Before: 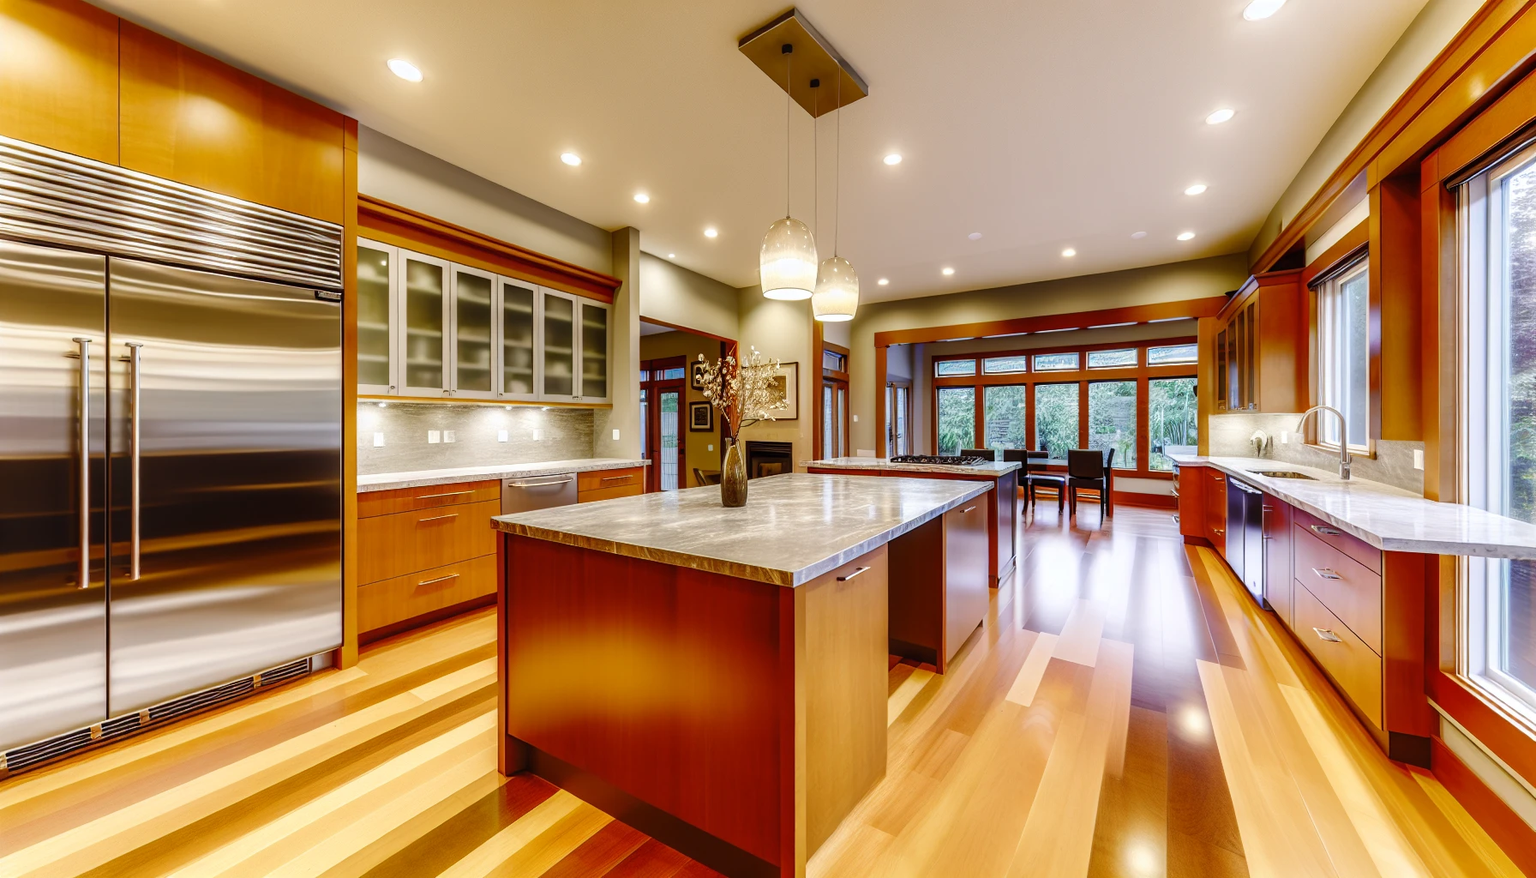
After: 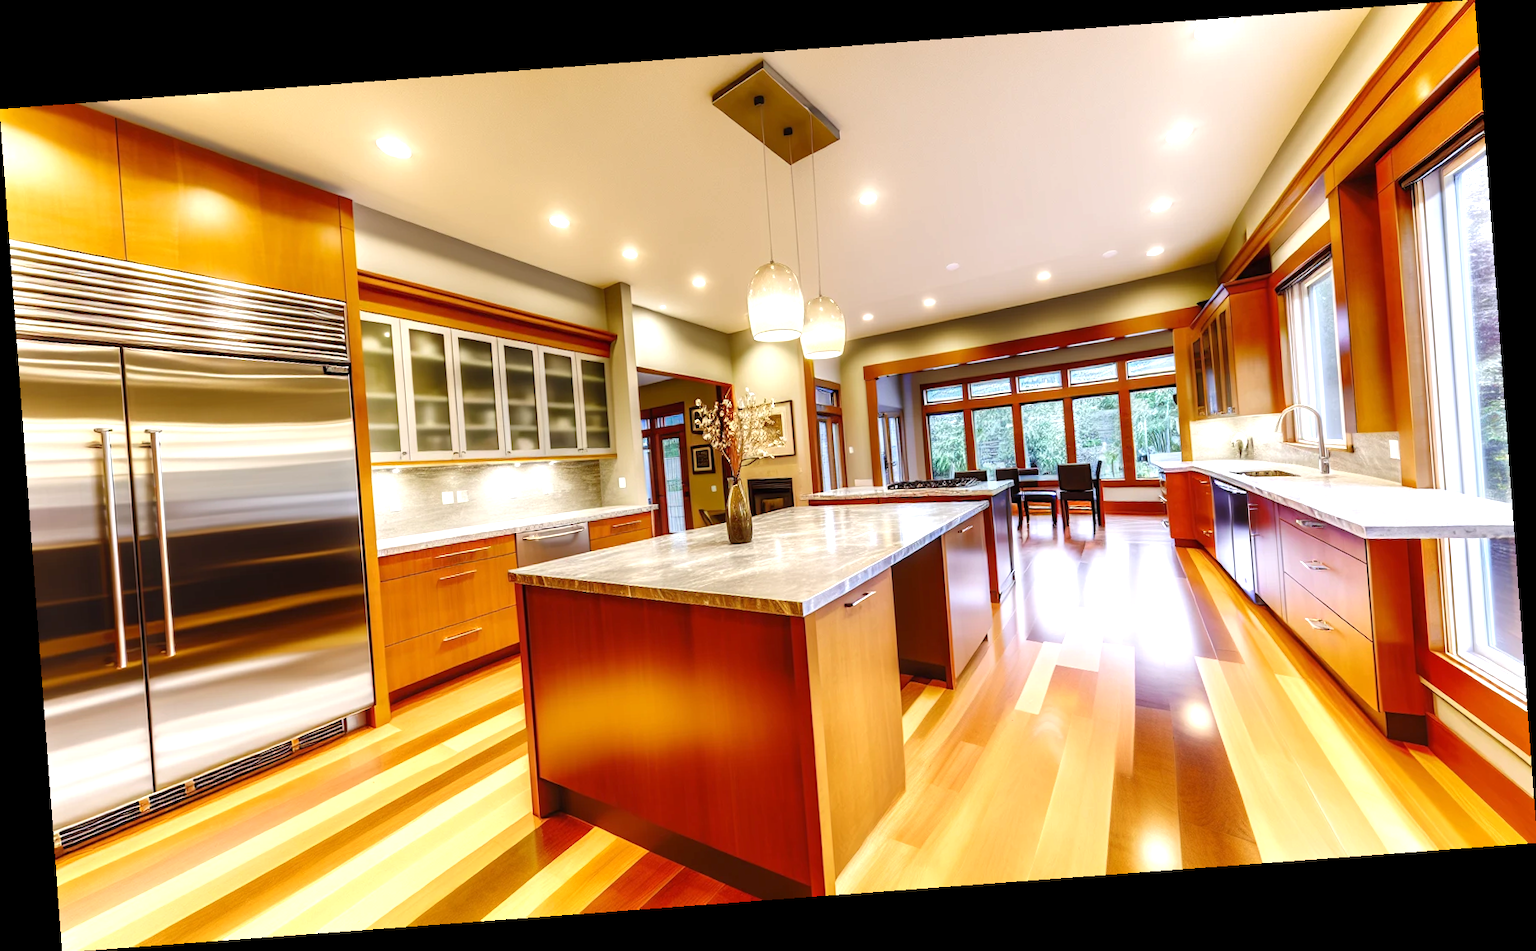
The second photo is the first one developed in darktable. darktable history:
rotate and perspective: rotation -4.25°, automatic cropping off
exposure: exposure 0.574 EV, compensate highlight preservation false
